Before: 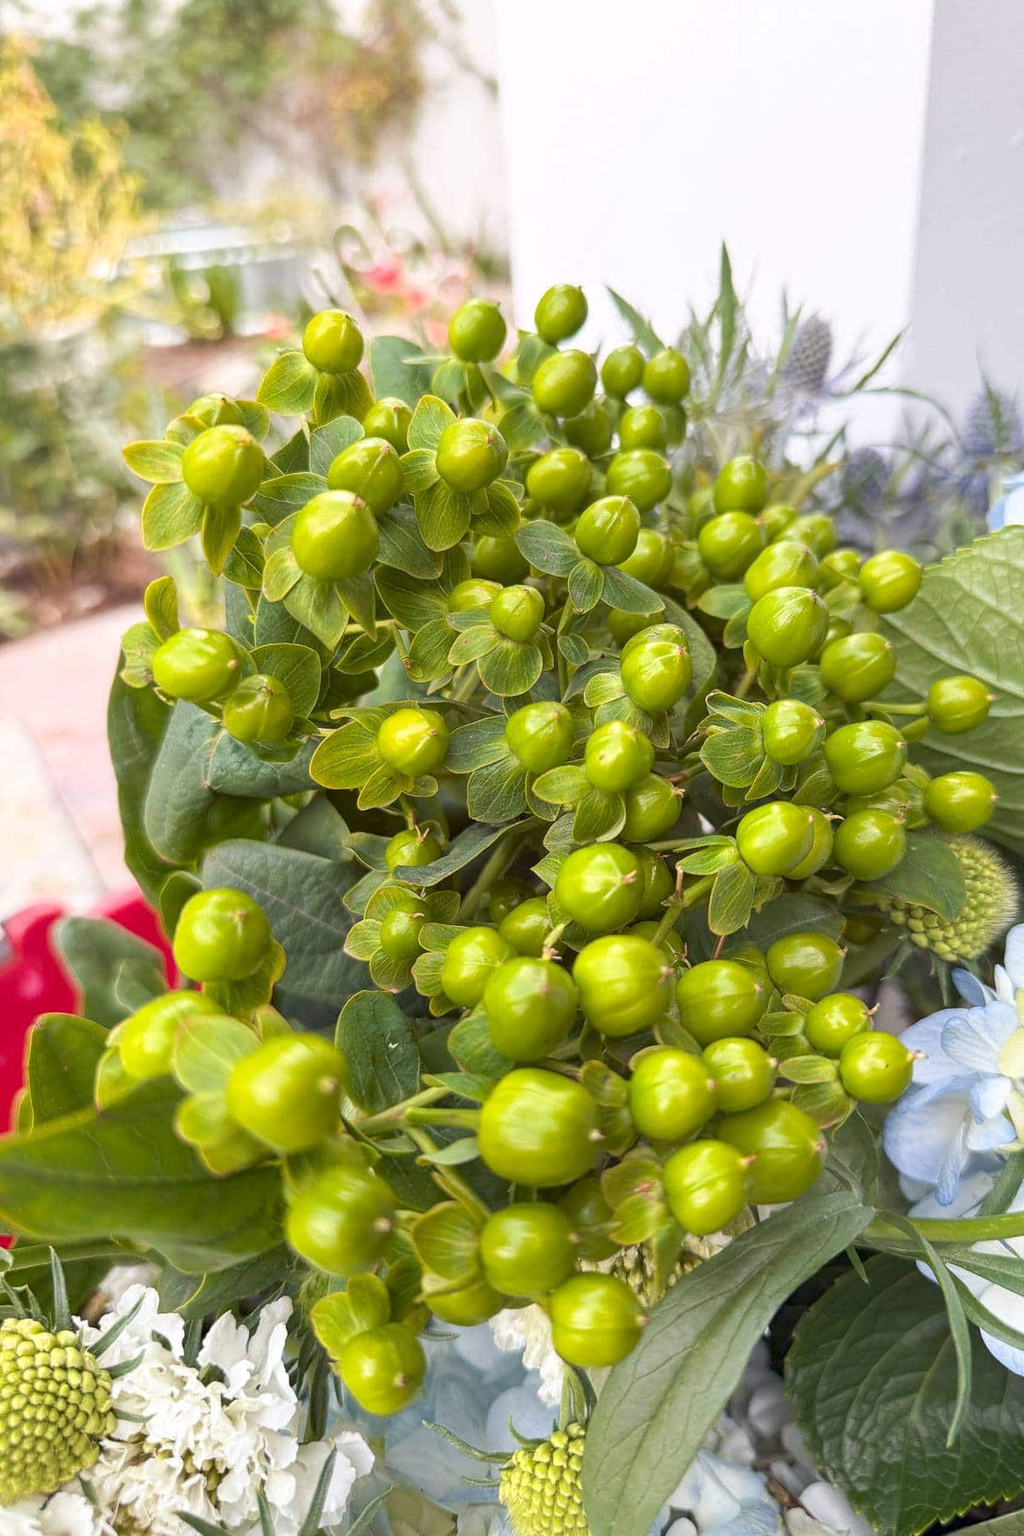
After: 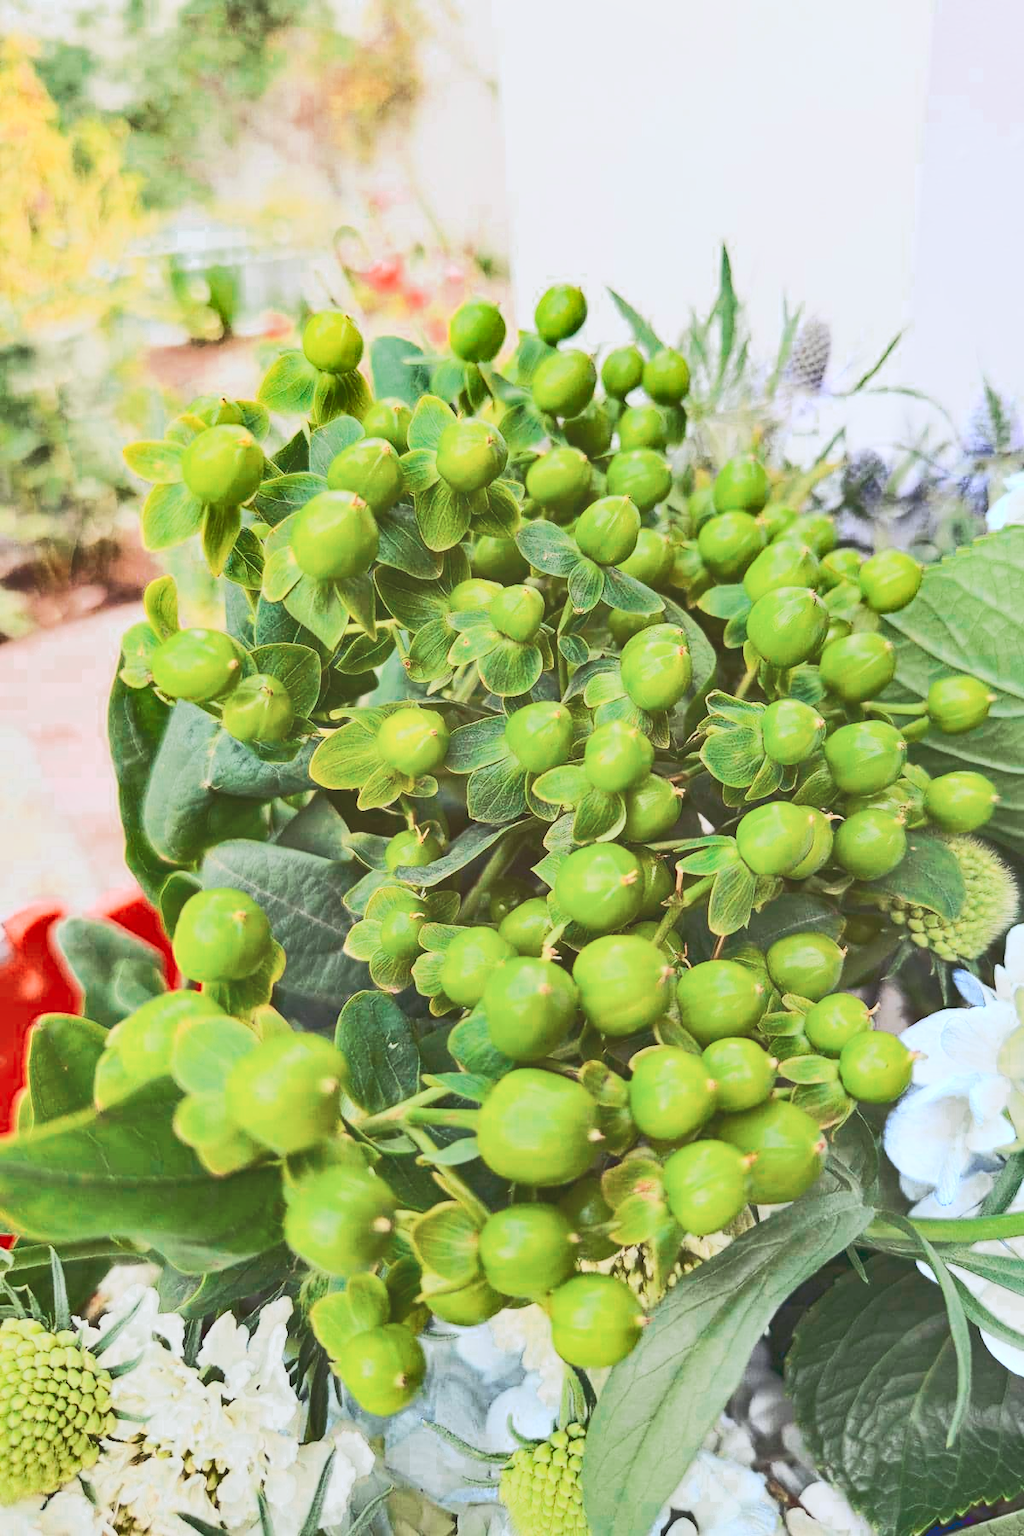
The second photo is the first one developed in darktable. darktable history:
color zones: curves: ch0 [(0, 0.5) (0.125, 0.4) (0.25, 0.5) (0.375, 0.4) (0.5, 0.4) (0.625, 0.6) (0.75, 0.6) (0.875, 0.5)]; ch1 [(0, 0.35) (0.125, 0.45) (0.25, 0.35) (0.375, 0.35) (0.5, 0.35) (0.625, 0.35) (0.75, 0.45) (0.875, 0.35)]; ch2 [(0, 0.6) (0.125, 0.5) (0.25, 0.5) (0.375, 0.6) (0.5, 0.6) (0.625, 0.5) (0.75, 0.5) (0.875, 0.5)]
white balance: red 0.978, blue 0.999
tone curve: curves: ch0 [(0, 0.098) (0.262, 0.324) (0.421, 0.59) (0.54, 0.803) (0.725, 0.922) (0.99, 0.974)], color space Lab, linked channels, preserve colors none
shadows and highlights: shadows 40, highlights -54, highlights color adjustment 46%, low approximation 0.01, soften with gaussian
local contrast: highlights 68%, shadows 68%, detail 82%, midtone range 0.325
